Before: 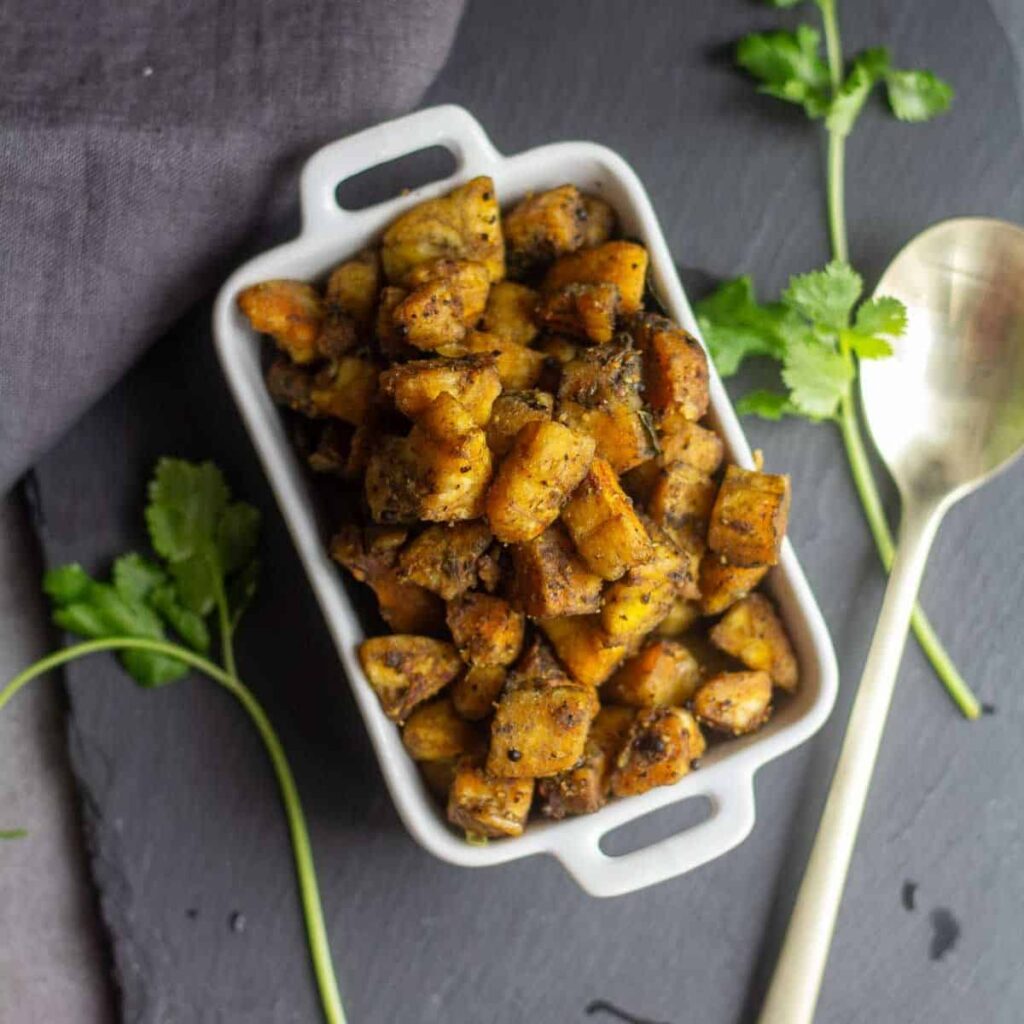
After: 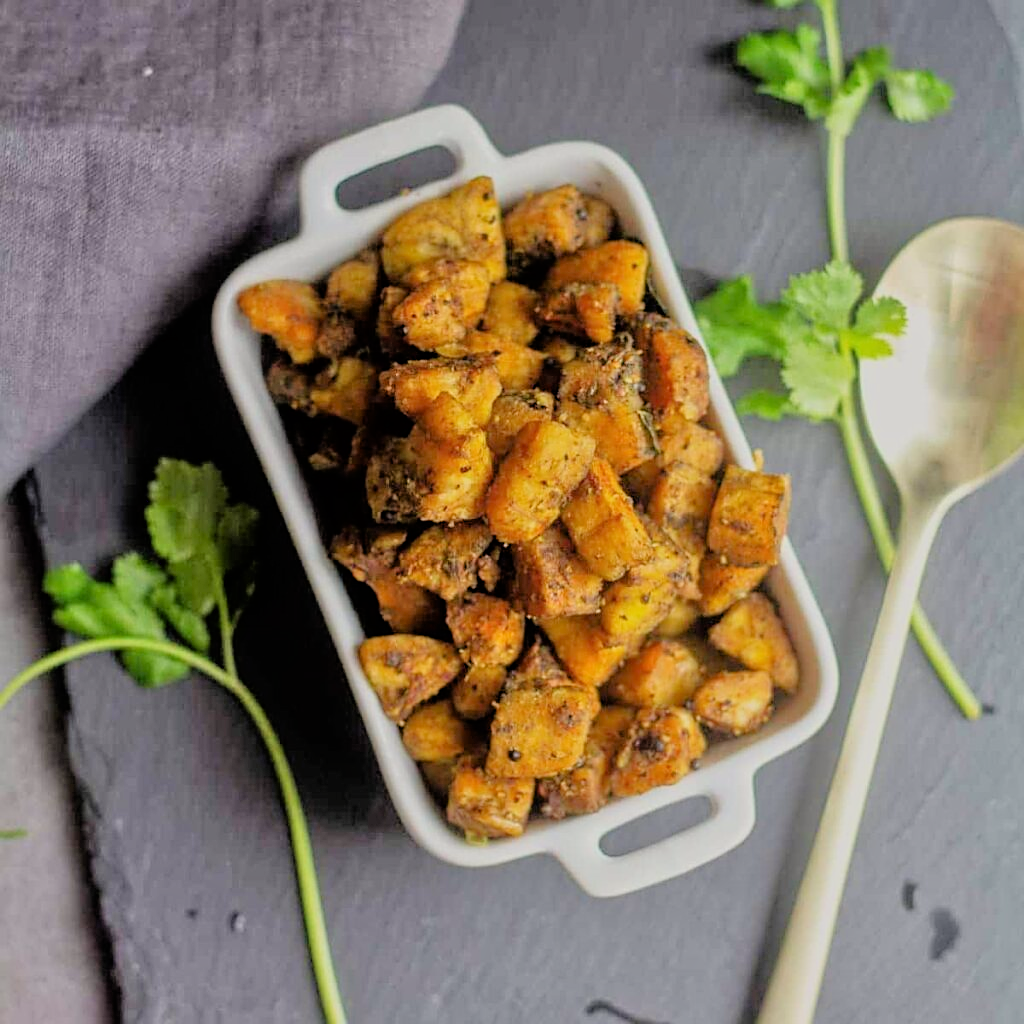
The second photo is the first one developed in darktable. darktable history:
white balance: red 1.009, blue 0.985
filmic rgb: black relative exposure -7.65 EV, white relative exposure 4.56 EV, hardness 3.61, color science v6 (2022)
sharpen: on, module defaults
tone equalizer: -7 EV 0.15 EV, -6 EV 0.6 EV, -5 EV 1.15 EV, -4 EV 1.33 EV, -3 EV 1.15 EV, -2 EV 0.6 EV, -1 EV 0.15 EV, mask exposure compensation -0.5 EV
